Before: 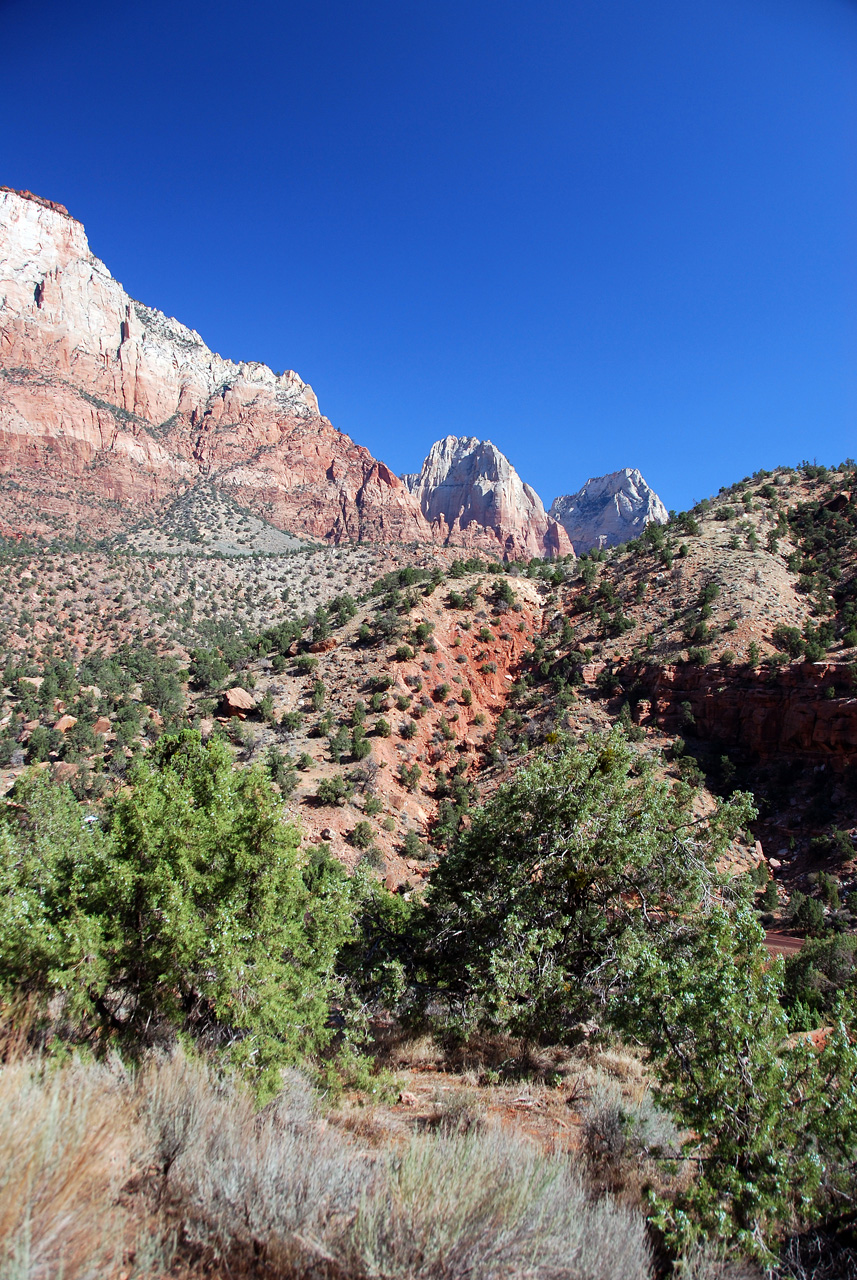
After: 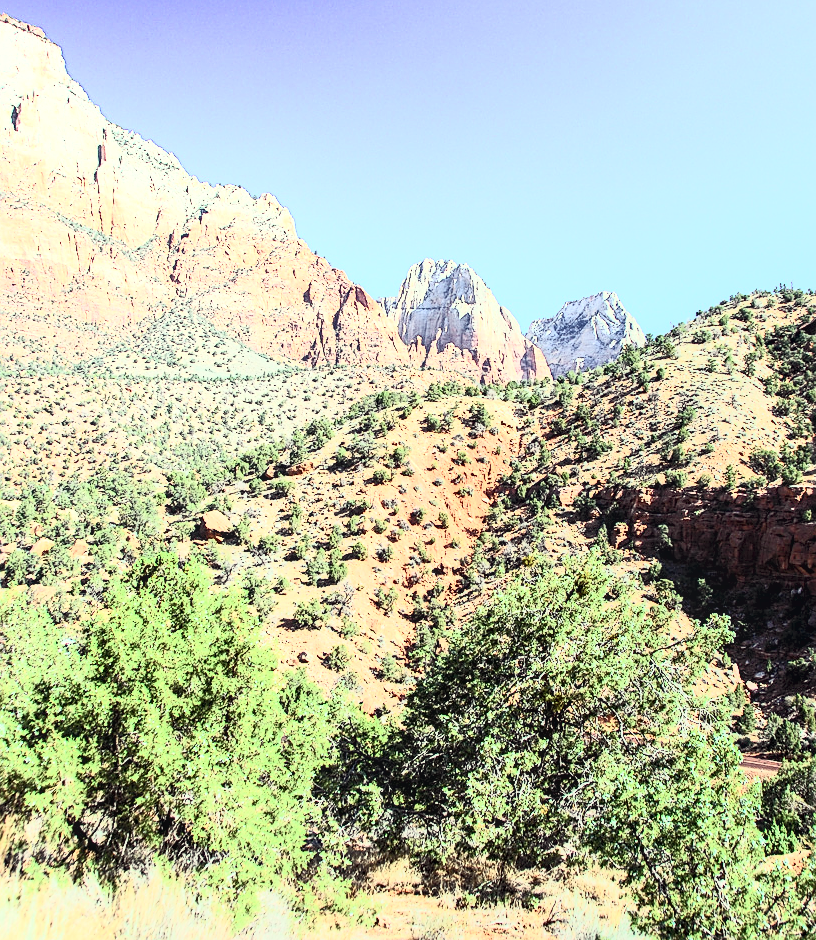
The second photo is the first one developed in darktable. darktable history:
color correction: highlights a* -5.84, highlights b* 10.9
sharpen: on, module defaults
exposure: black level correction 0.001, exposure 1 EV, compensate highlight preservation false
crop and rotate: left 2.799%, top 13.89%, right 1.873%, bottom 12.671%
contrast brightness saturation: contrast 0.582, brightness 0.565, saturation -0.34
local contrast: on, module defaults
tone curve: curves: ch0 [(0, 0) (0.051, 0.03) (0.096, 0.071) (0.251, 0.234) (0.461, 0.515) (0.605, 0.692) (0.761, 0.824) (0.881, 0.907) (1, 0.984)]; ch1 [(0, 0) (0.1, 0.038) (0.318, 0.243) (0.399, 0.351) (0.478, 0.469) (0.499, 0.499) (0.534, 0.541) (0.567, 0.592) (0.601, 0.629) (0.666, 0.7) (1, 1)]; ch2 [(0, 0) (0.453, 0.45) (0.479, 0.483) (0.504, 0.499) (0.52, 0.519) (0.541, 0.559) (0.601, 0.622) (0.824, 0.815) (1, 1)], color space Lab, independent channels
